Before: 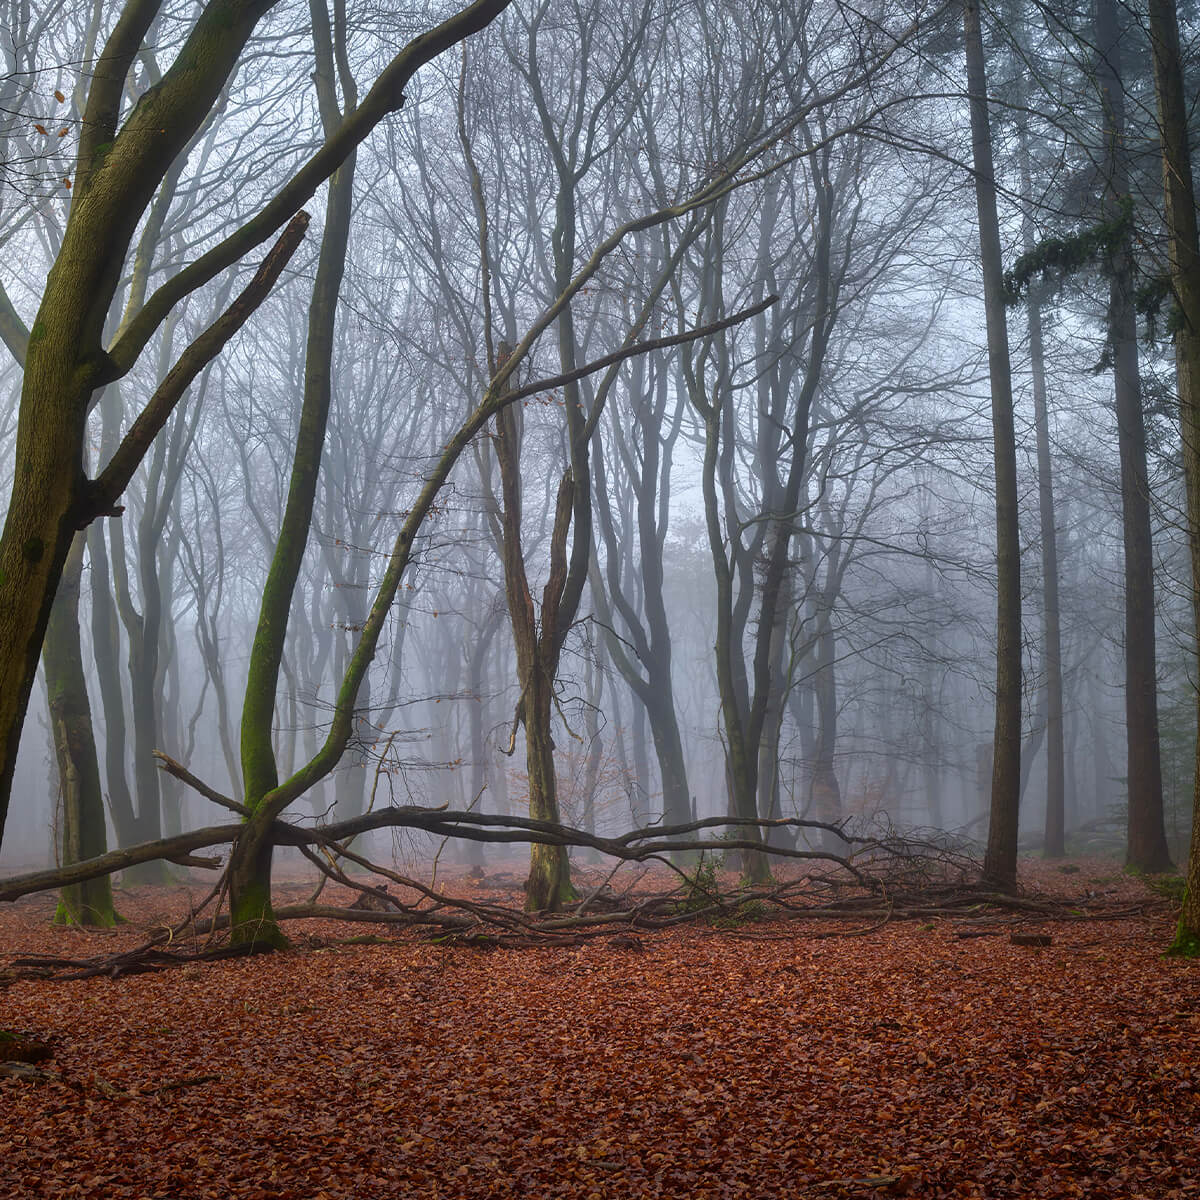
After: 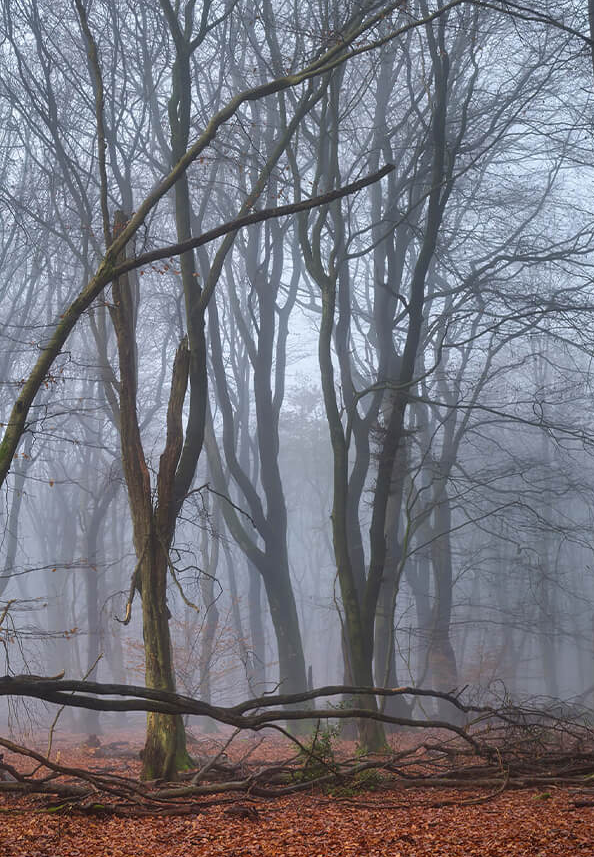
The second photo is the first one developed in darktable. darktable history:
crop: left 32.075%, top 10.976%, right 18.355%, bottom 17.596%
shadows and highlights: radius 108.52, shadows 40.68, highlights -72.88, low approximation 0.01, soften with gaussian
